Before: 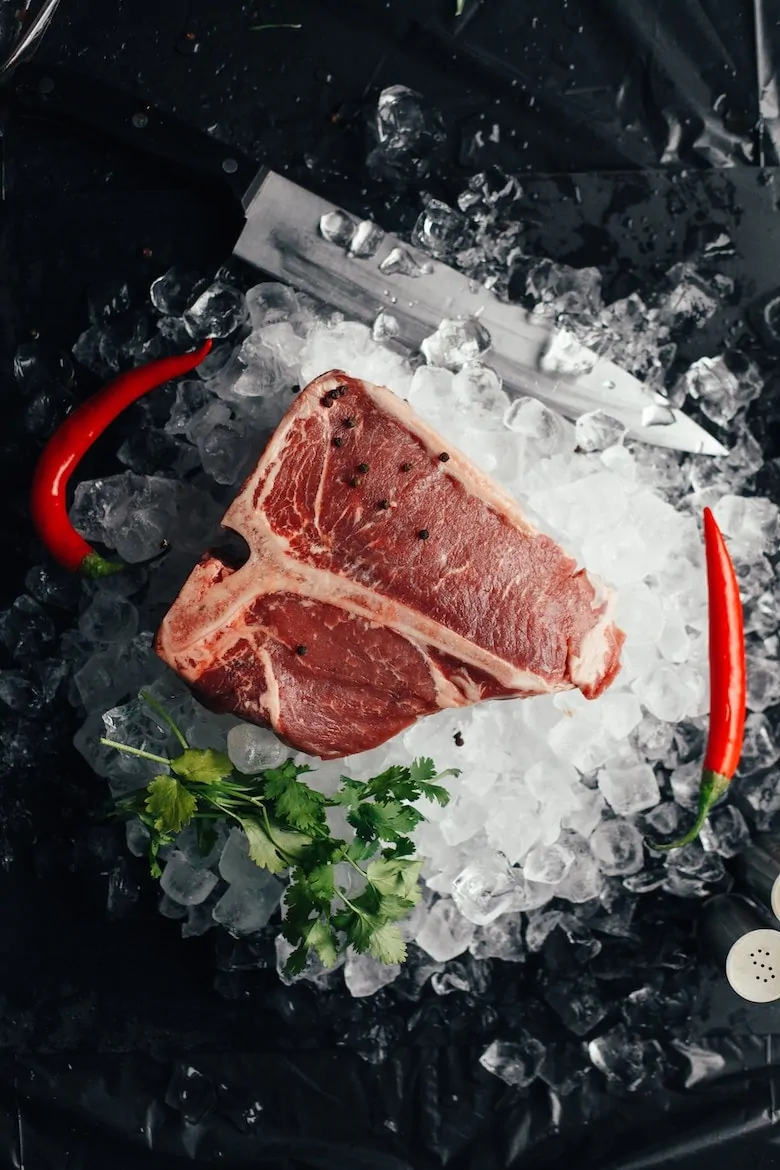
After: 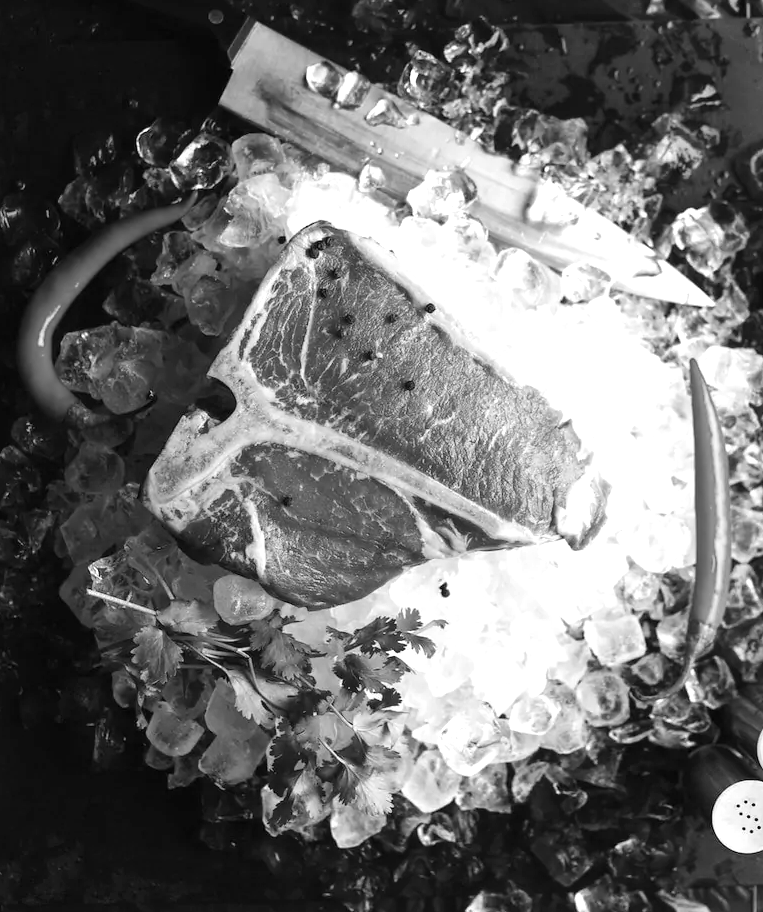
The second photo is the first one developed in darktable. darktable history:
tone equalizer: on, module defaults
monochrome: on, module defaults
crop and rotate: left 1.814%, top 12.818%, right 0.25%, bottom 9.225%
exposure: black level correction 0, exposure 0.7 EV, compensate exposure bias true, compensate highlight preservation false
